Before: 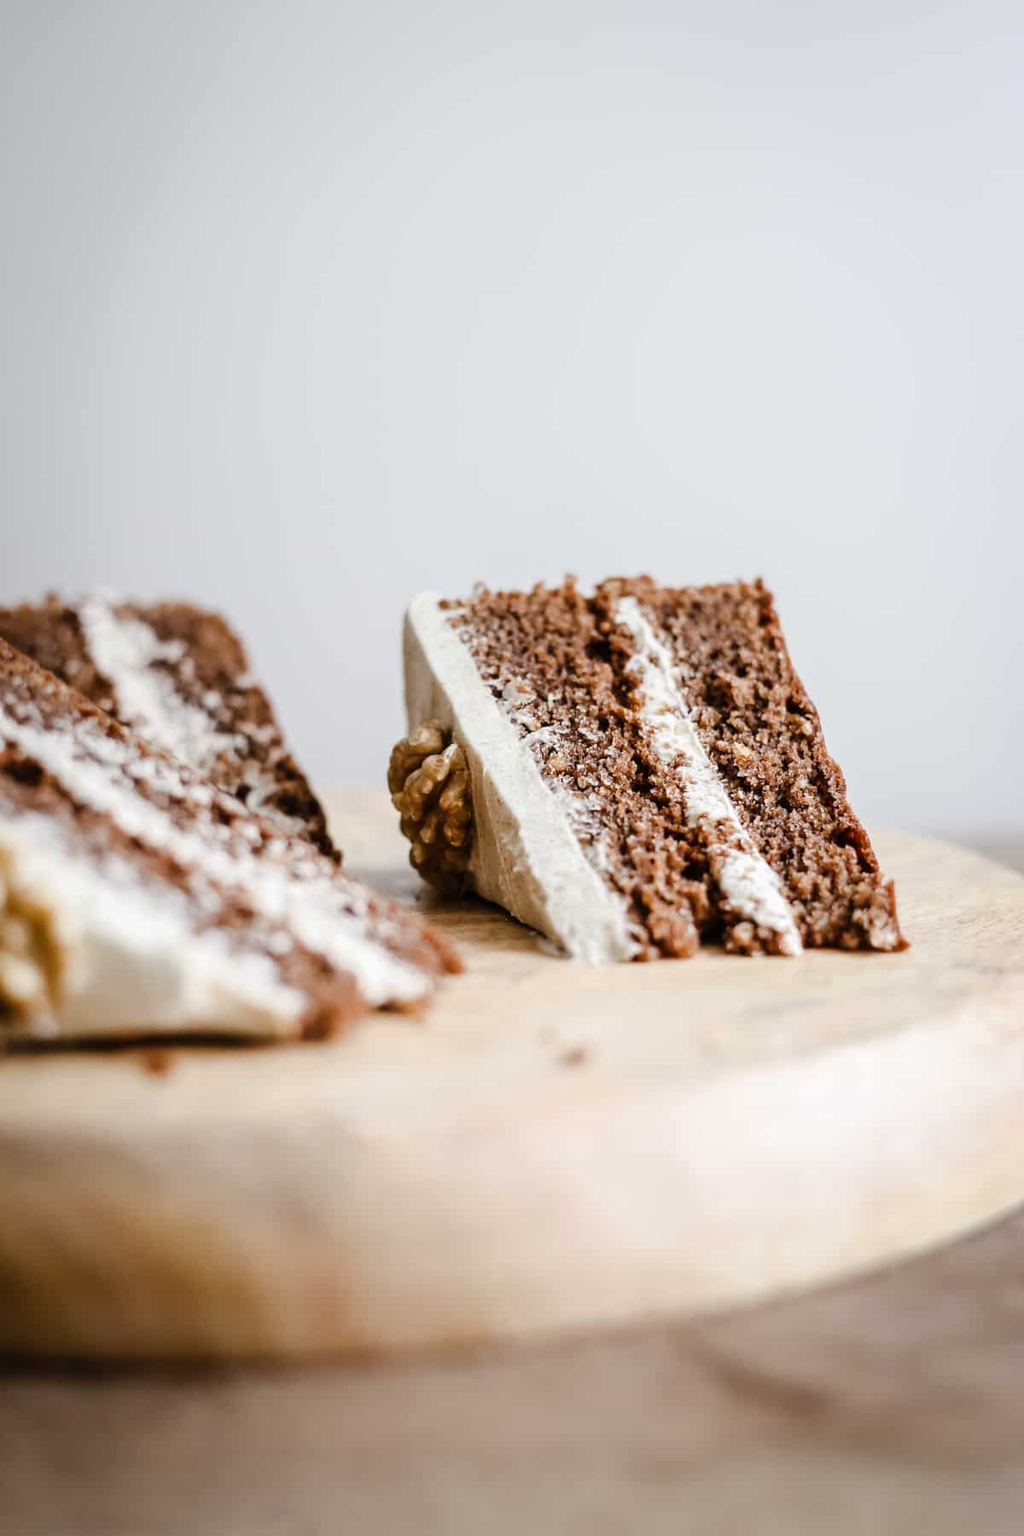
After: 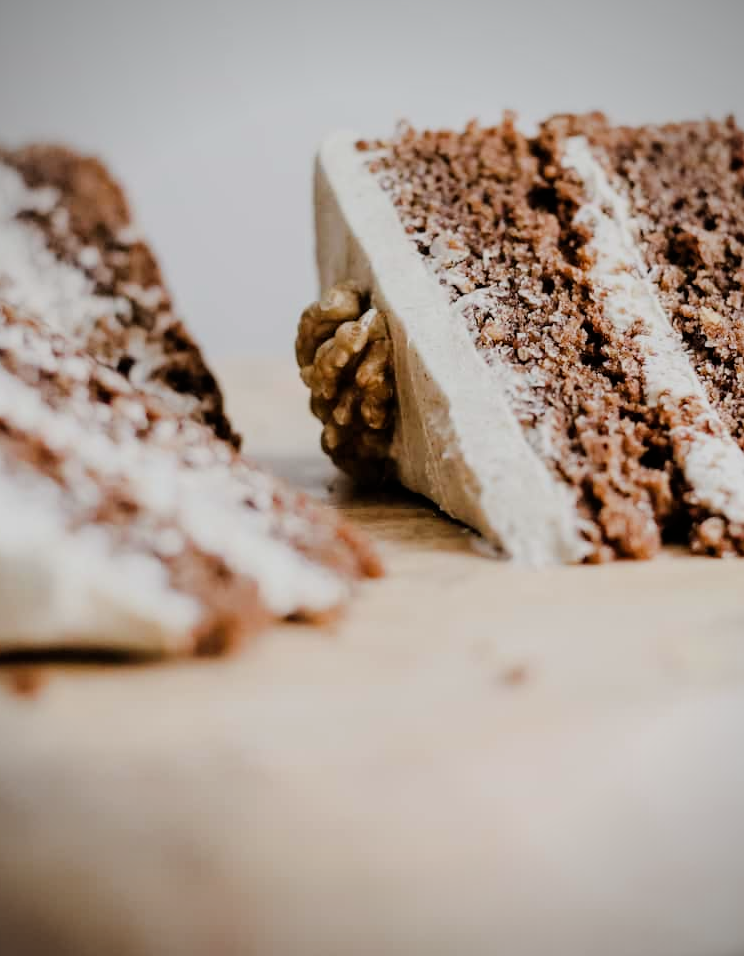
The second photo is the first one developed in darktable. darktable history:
filmic rgb: black relative exposure -7.65 EV, white relative exposure 4.56 EV, hardness 3.61
vignetting: on, module defaults
crop: left 13.312%, top 31.28%, right 24.627%, bottom 15.582%
